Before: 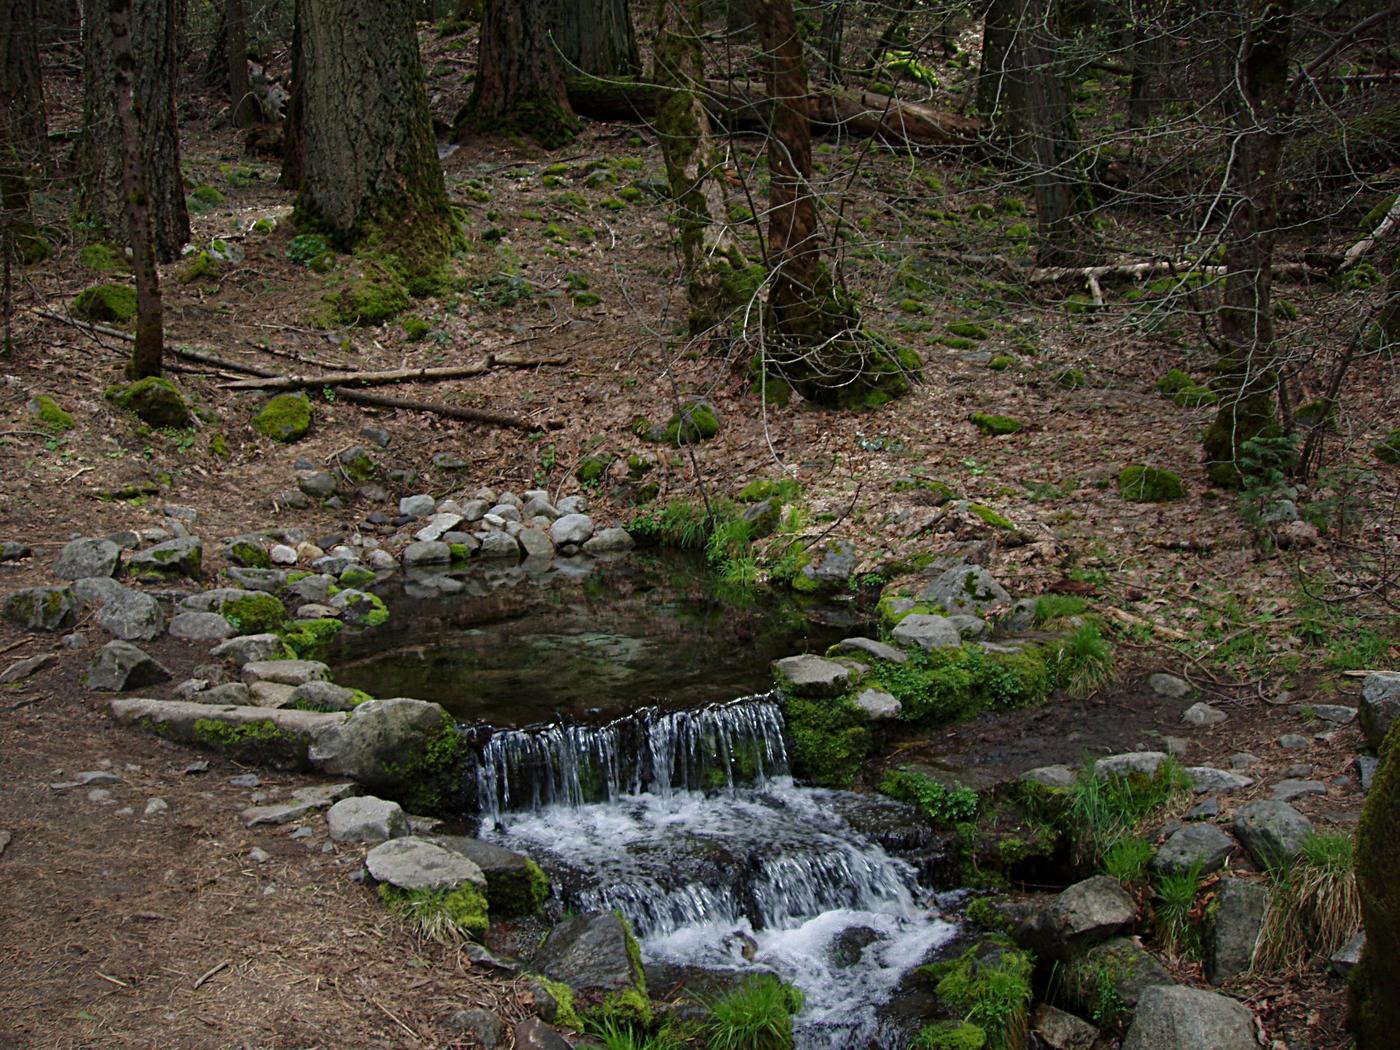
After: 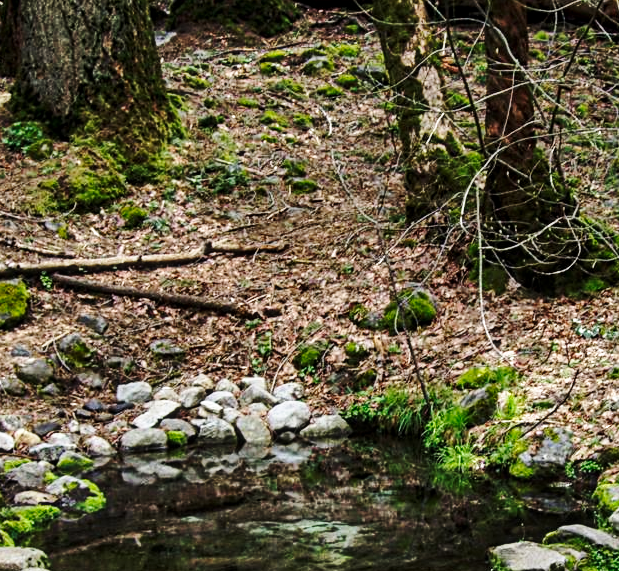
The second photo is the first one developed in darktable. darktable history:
crop: left 20.239%, top 10.813%, right 35.536%, bottom 34.76%
base curve: curves: ch0 [(0, 0) (0.028, 0.03) (0.121, 0.232) (0.46, 0.748) (0.859, 0.968) (1, 1)], preserve colors none
local contrast: on, module defaults
contrast brightness saturation: contrast 0.097, brightness 0.024, saturation 0.017
shadows and highlights: highlights 72.18, soften with gaussian
tone equalizer: -8 EV -0.429 EV, -7 EV -0.371 EV, -6 EV -0.314 EV, -5 EV -0.254 EV, -3 EV 0.222 EV, -2 EV 0.326 EV, -1 EV 0.4 EV, +0 EV 0.393 EV, edges refinement/feathering 500, mask exposure compensation -1.57 EV, preserve details no
